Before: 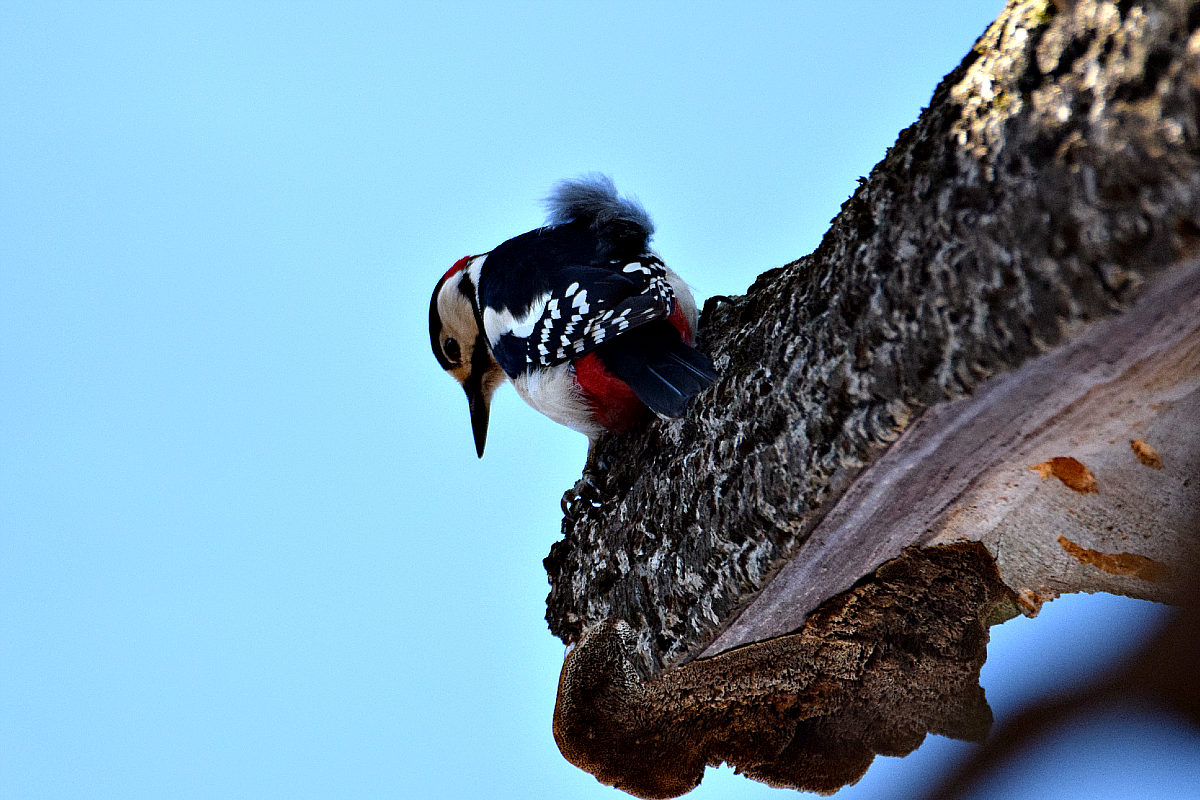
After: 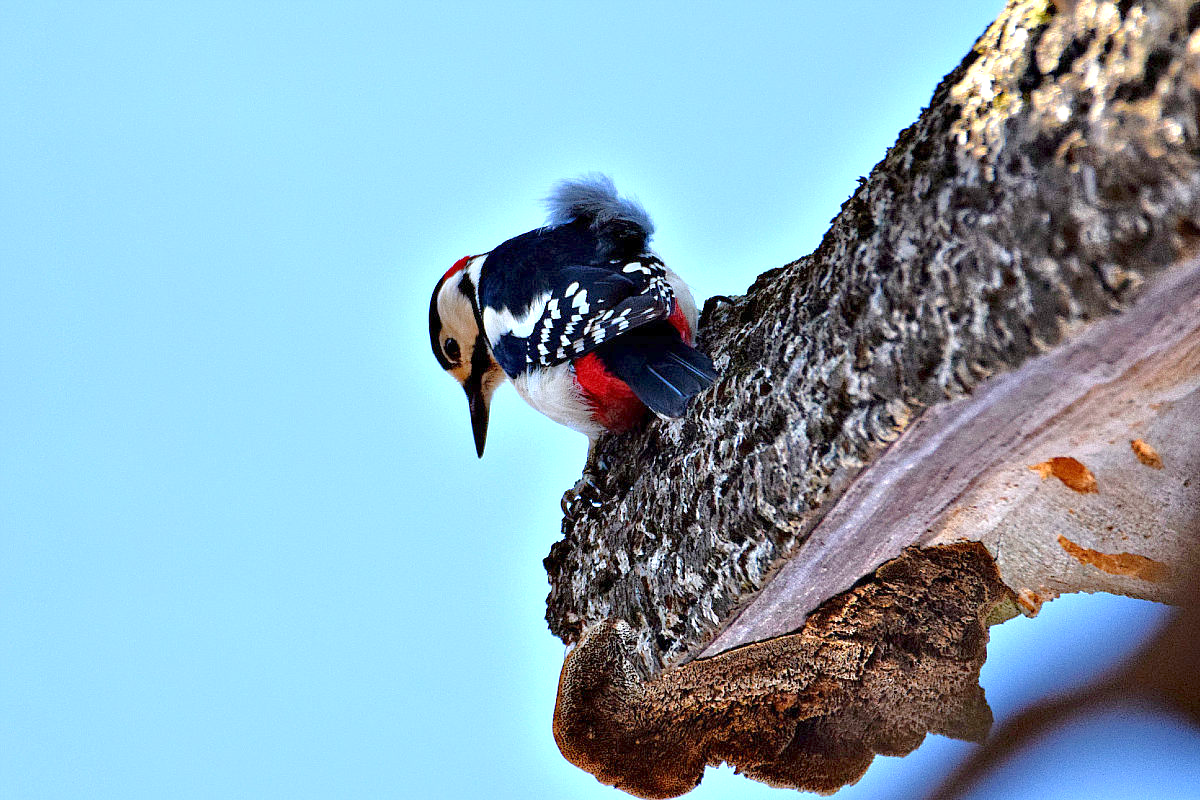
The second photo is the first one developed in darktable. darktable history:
tone equalizer: -8 EV 1.96 EV, -7 EV 2 EV, -6 EV 1.99 EV, -5 EV 2 EV, -4 EV 1.99 EV, -3 EV 1.48 EV, -2 EV 0.992 EV, -1 EV 0.509 EV, mask exposure compensation -0.498 EV
